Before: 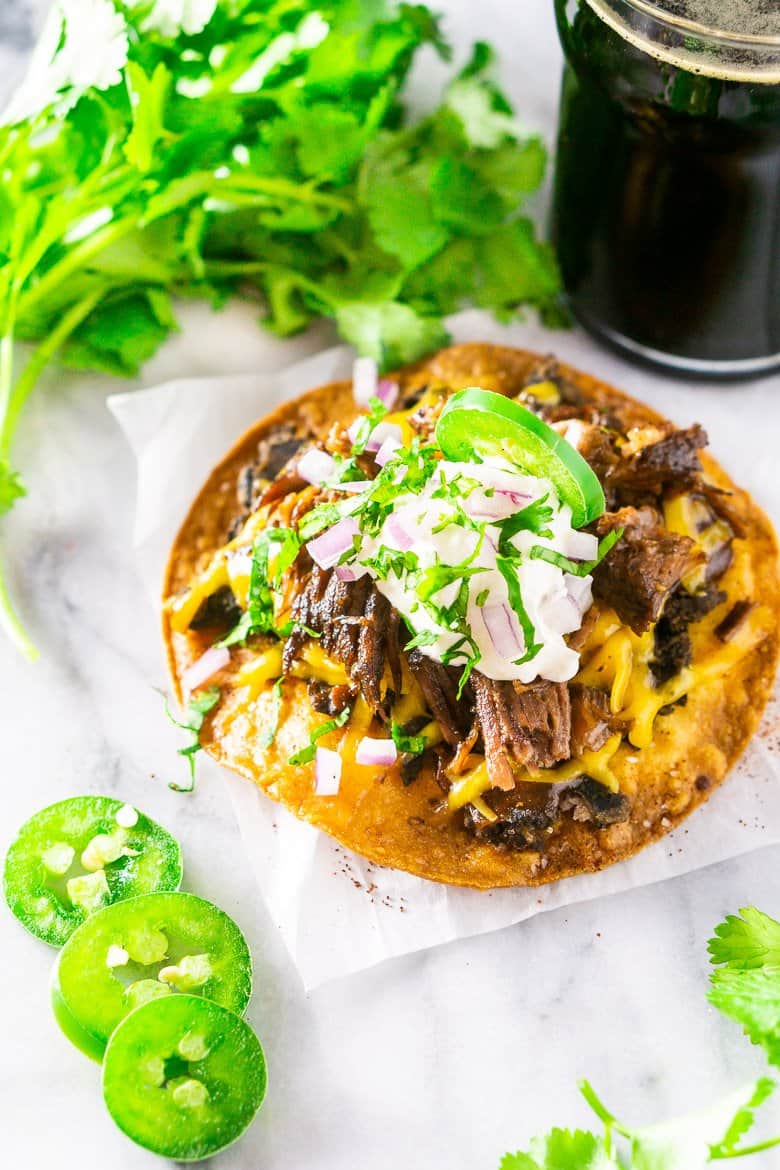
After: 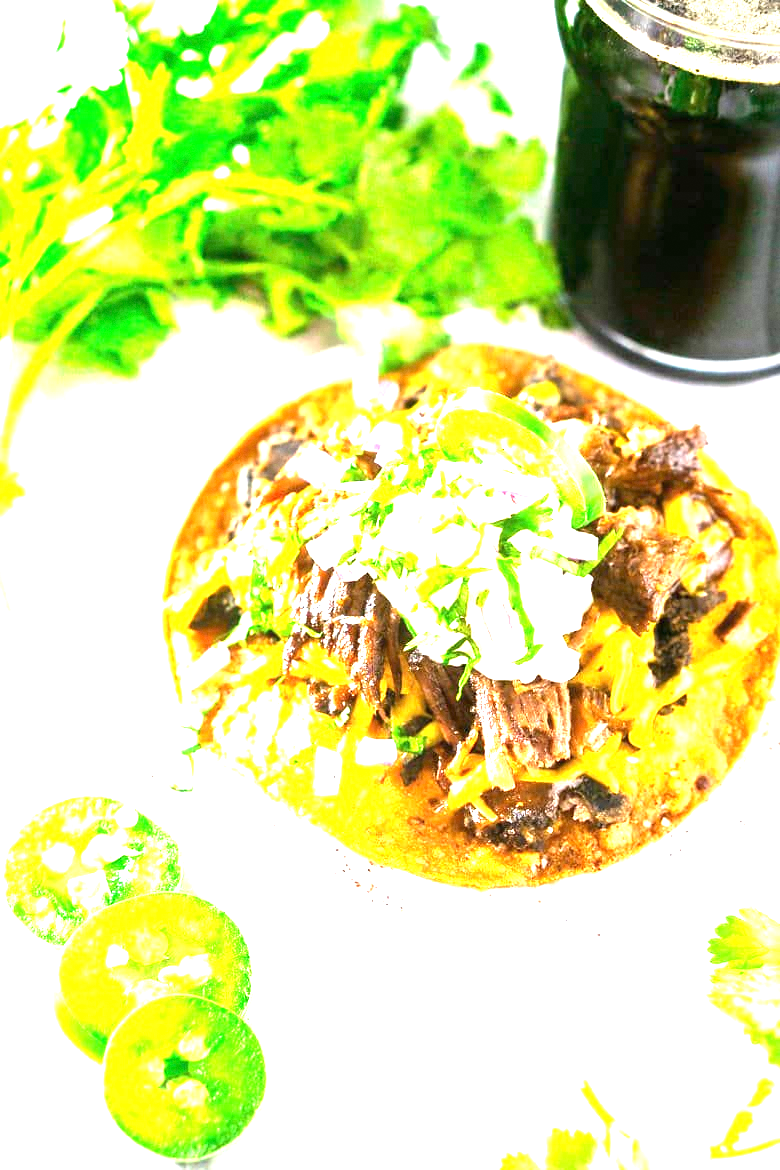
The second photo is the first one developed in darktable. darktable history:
exposure: black level correction 0, exposure 1.975 EV, compensate exposure bias true, compensate highlight preservation false
base curve: exposure shift 0, preserve colors none
grain: coarseness 0.09 ISO, strength 10%
